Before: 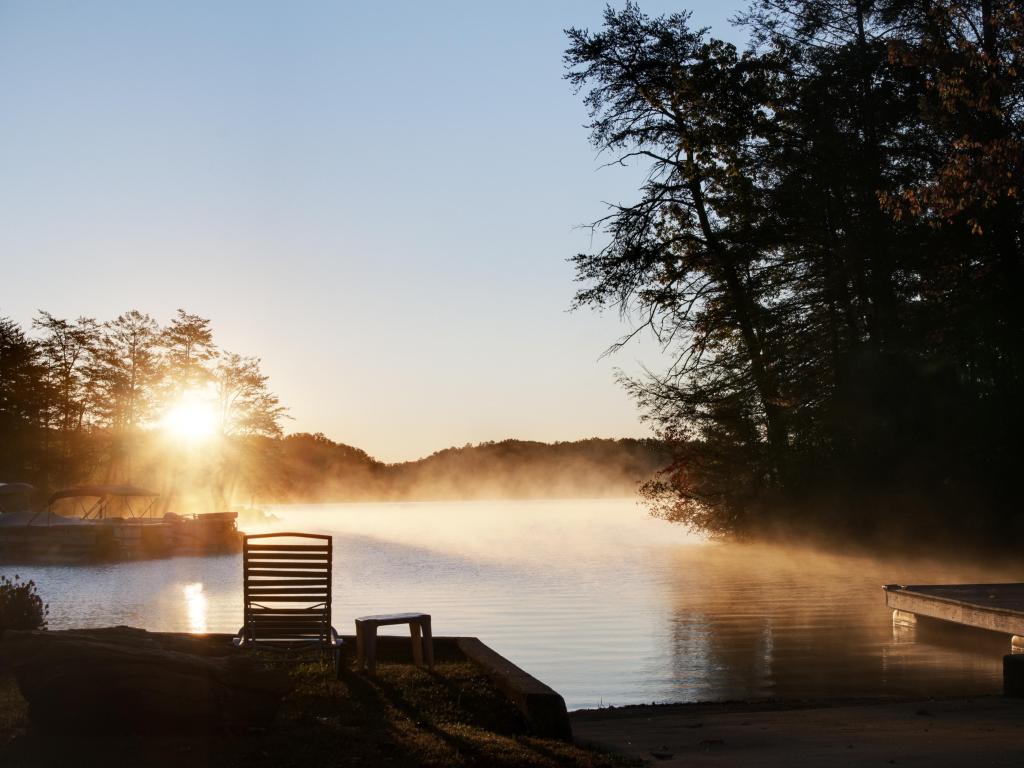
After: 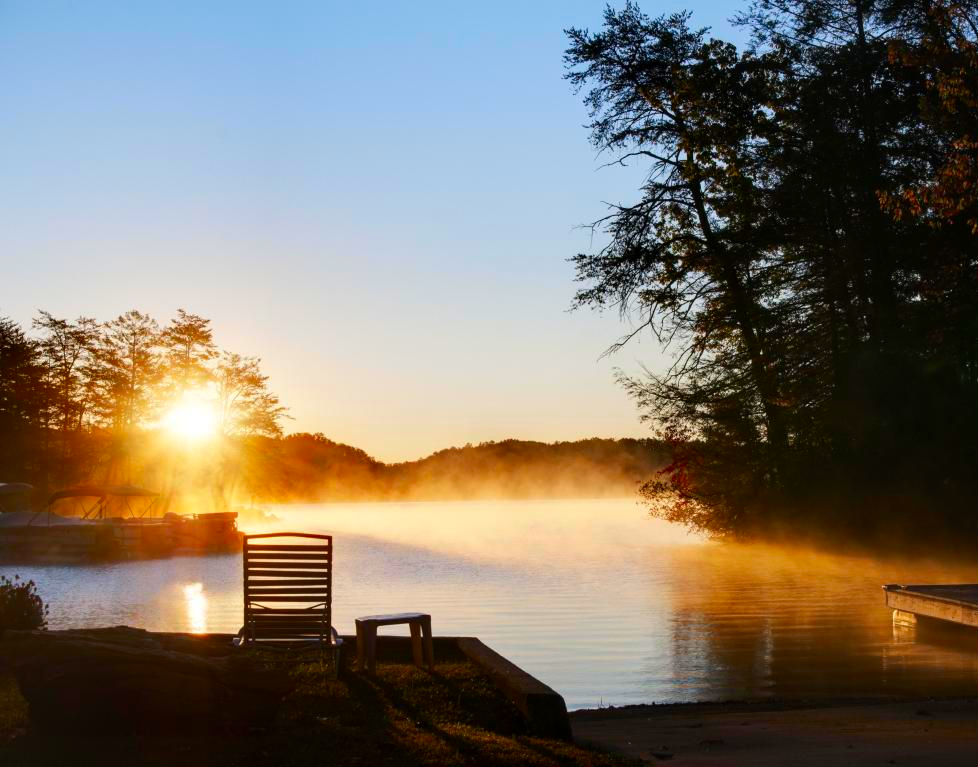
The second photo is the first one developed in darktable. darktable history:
color correction: highlights b* 0.006, saturation 1.78
crop: right 4.436%, bottom 0.034%
